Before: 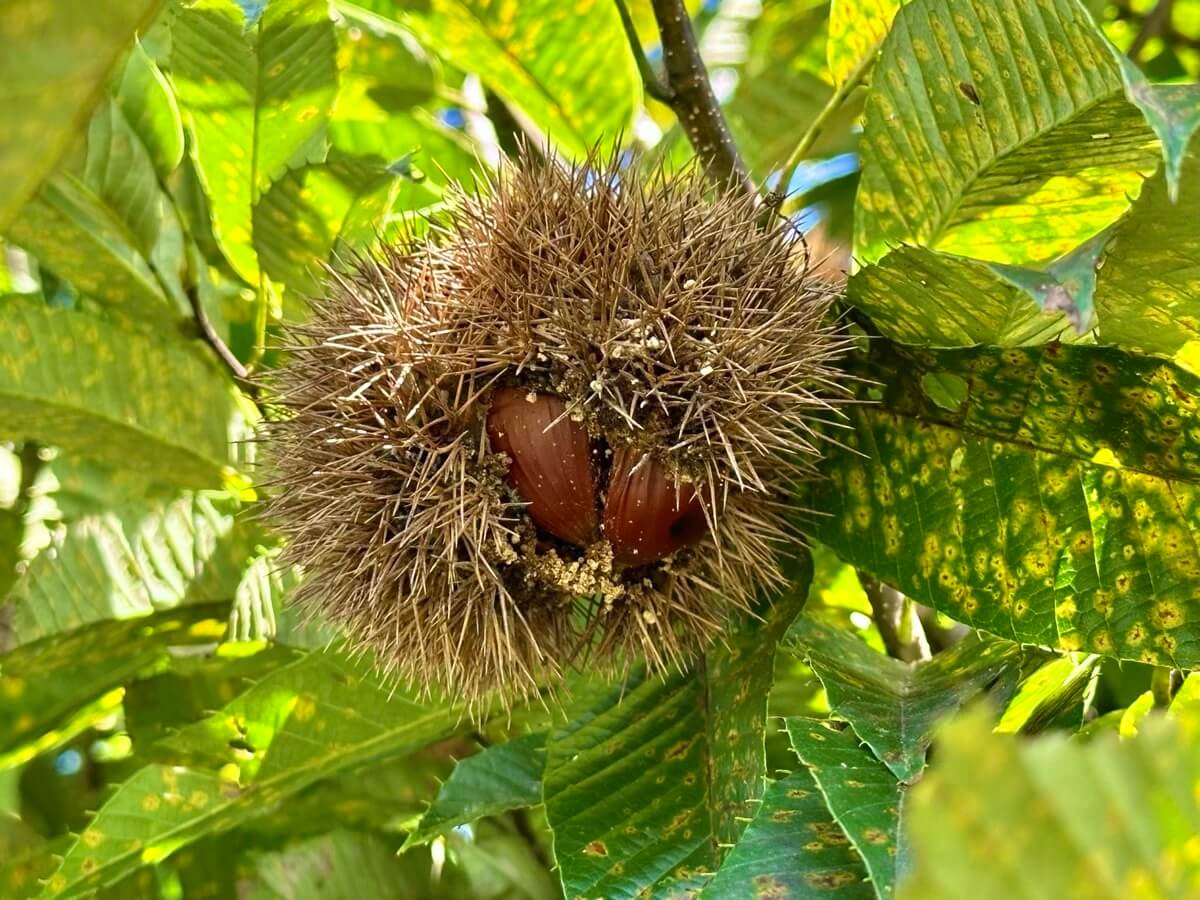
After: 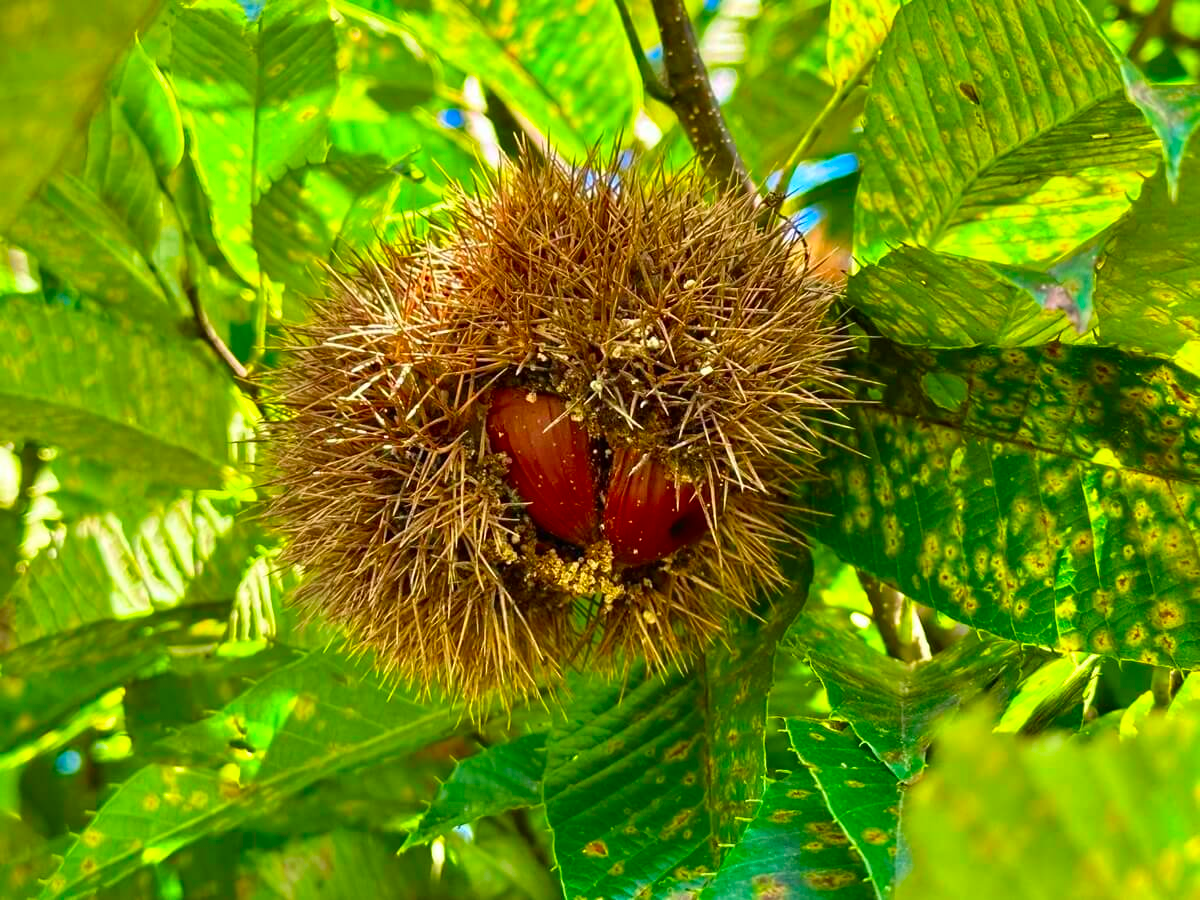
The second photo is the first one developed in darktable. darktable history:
color correction: highlights b* 0.026, saturation 1.77
